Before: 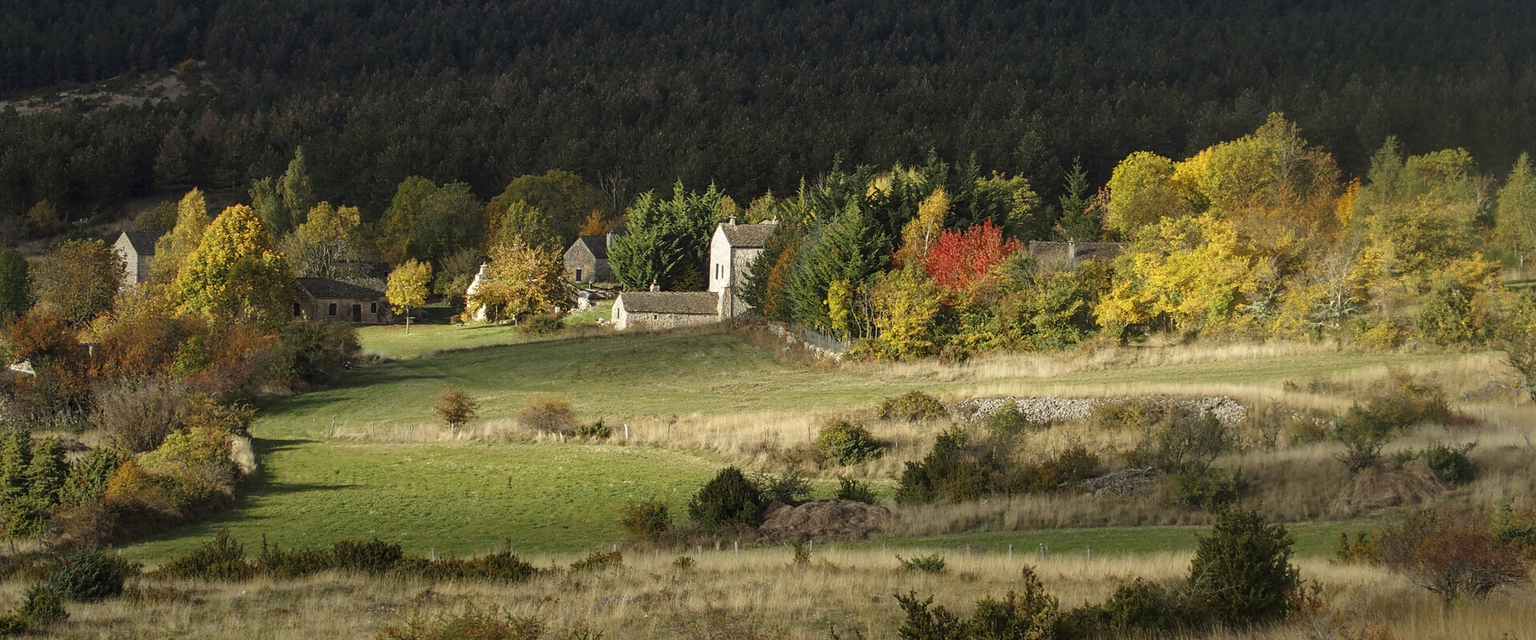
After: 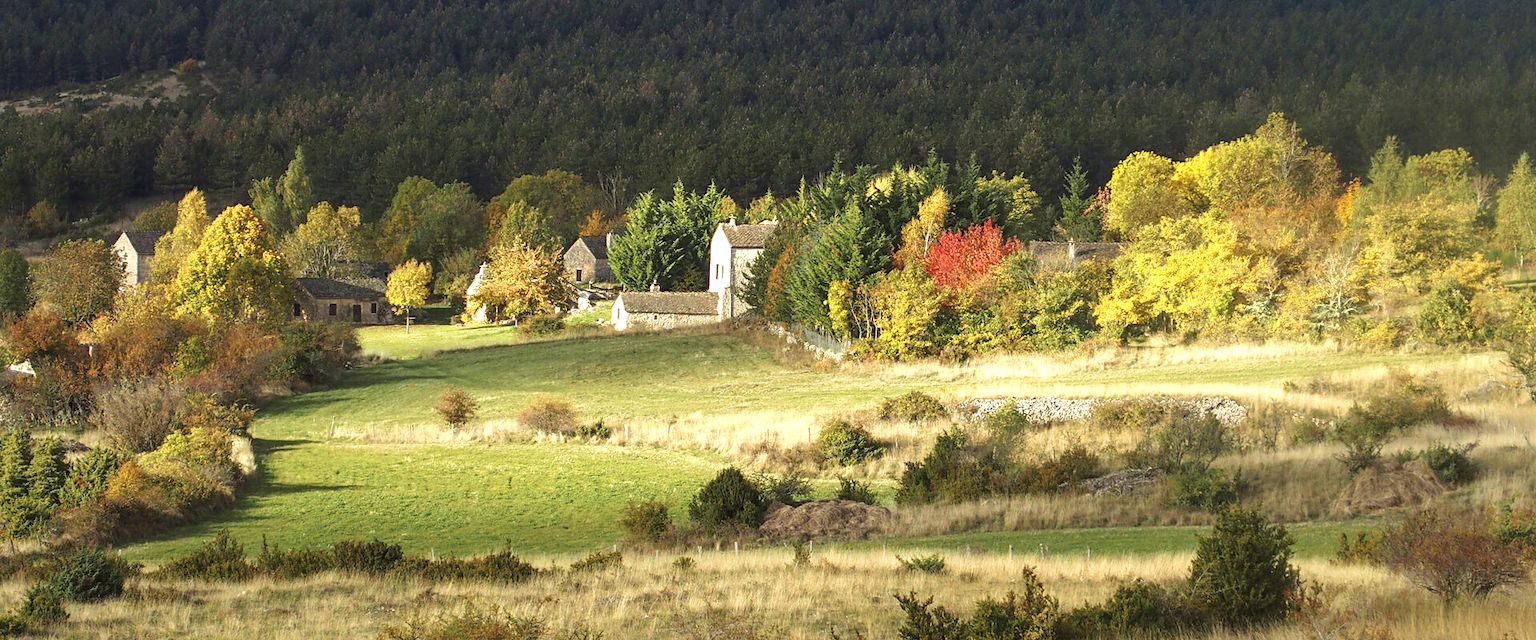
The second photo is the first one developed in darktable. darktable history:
exposure: black level correction 0, exposure 1 EV, compensate exposure bias true, compensate highlight preservation false
velvia: on, module defaults
